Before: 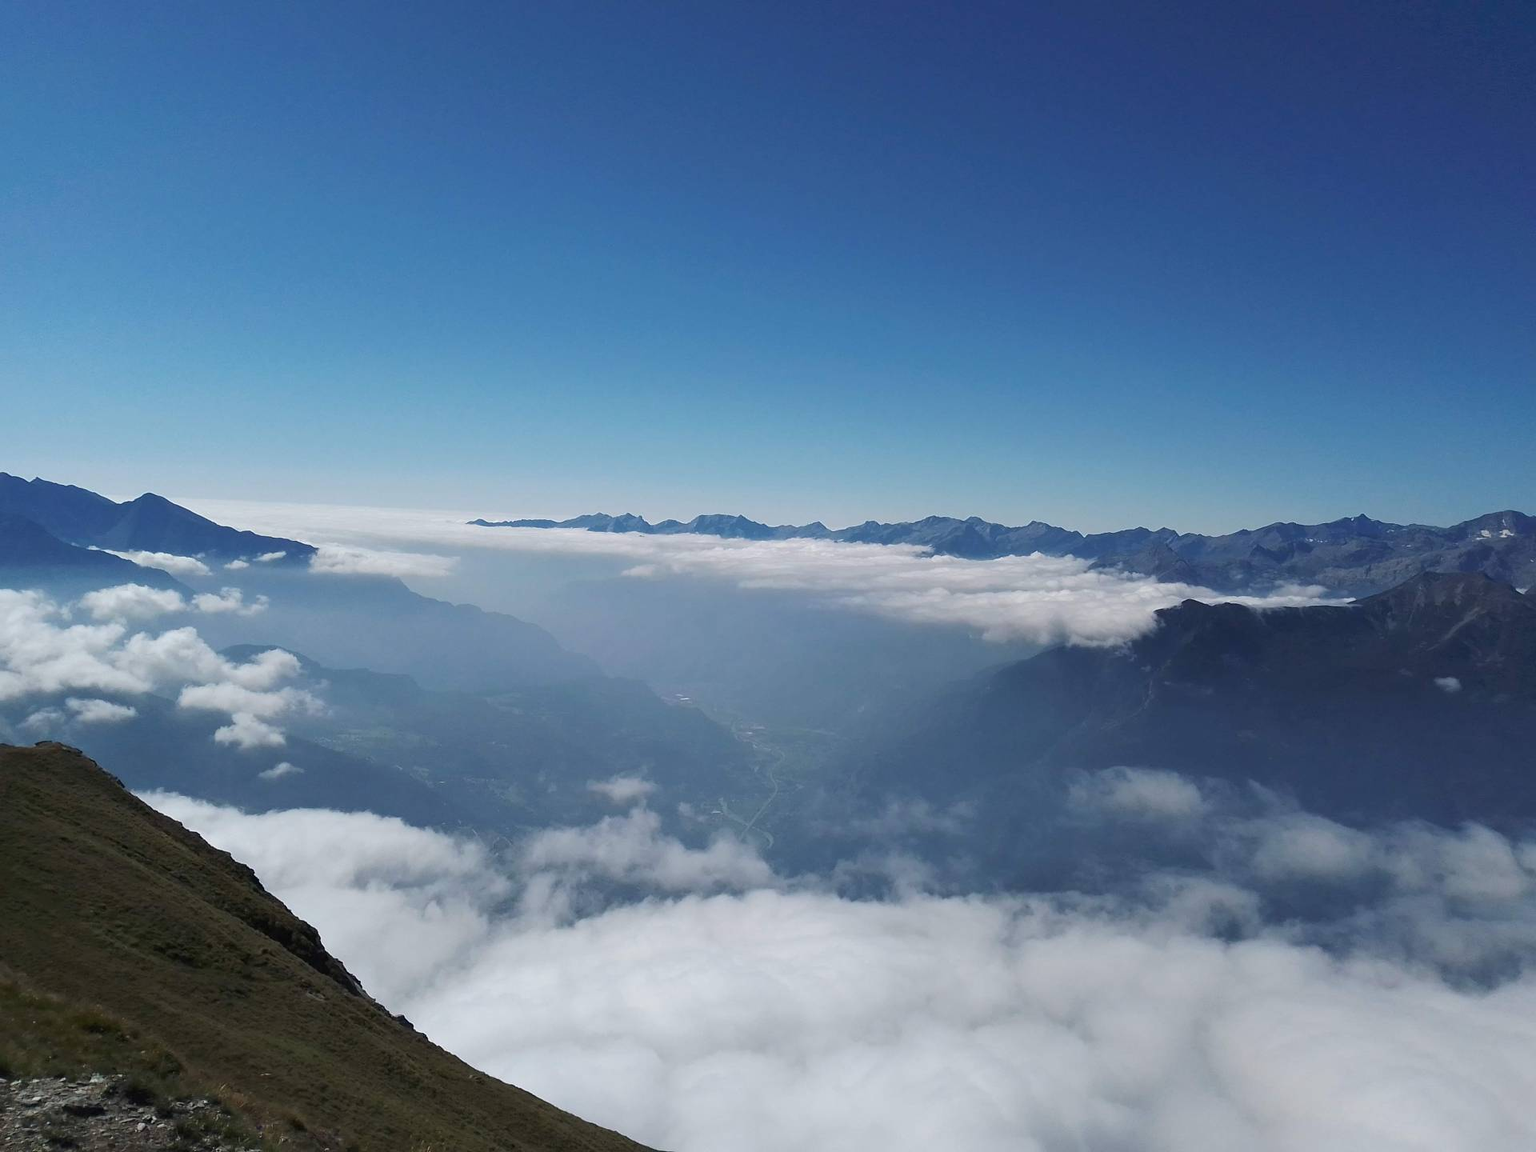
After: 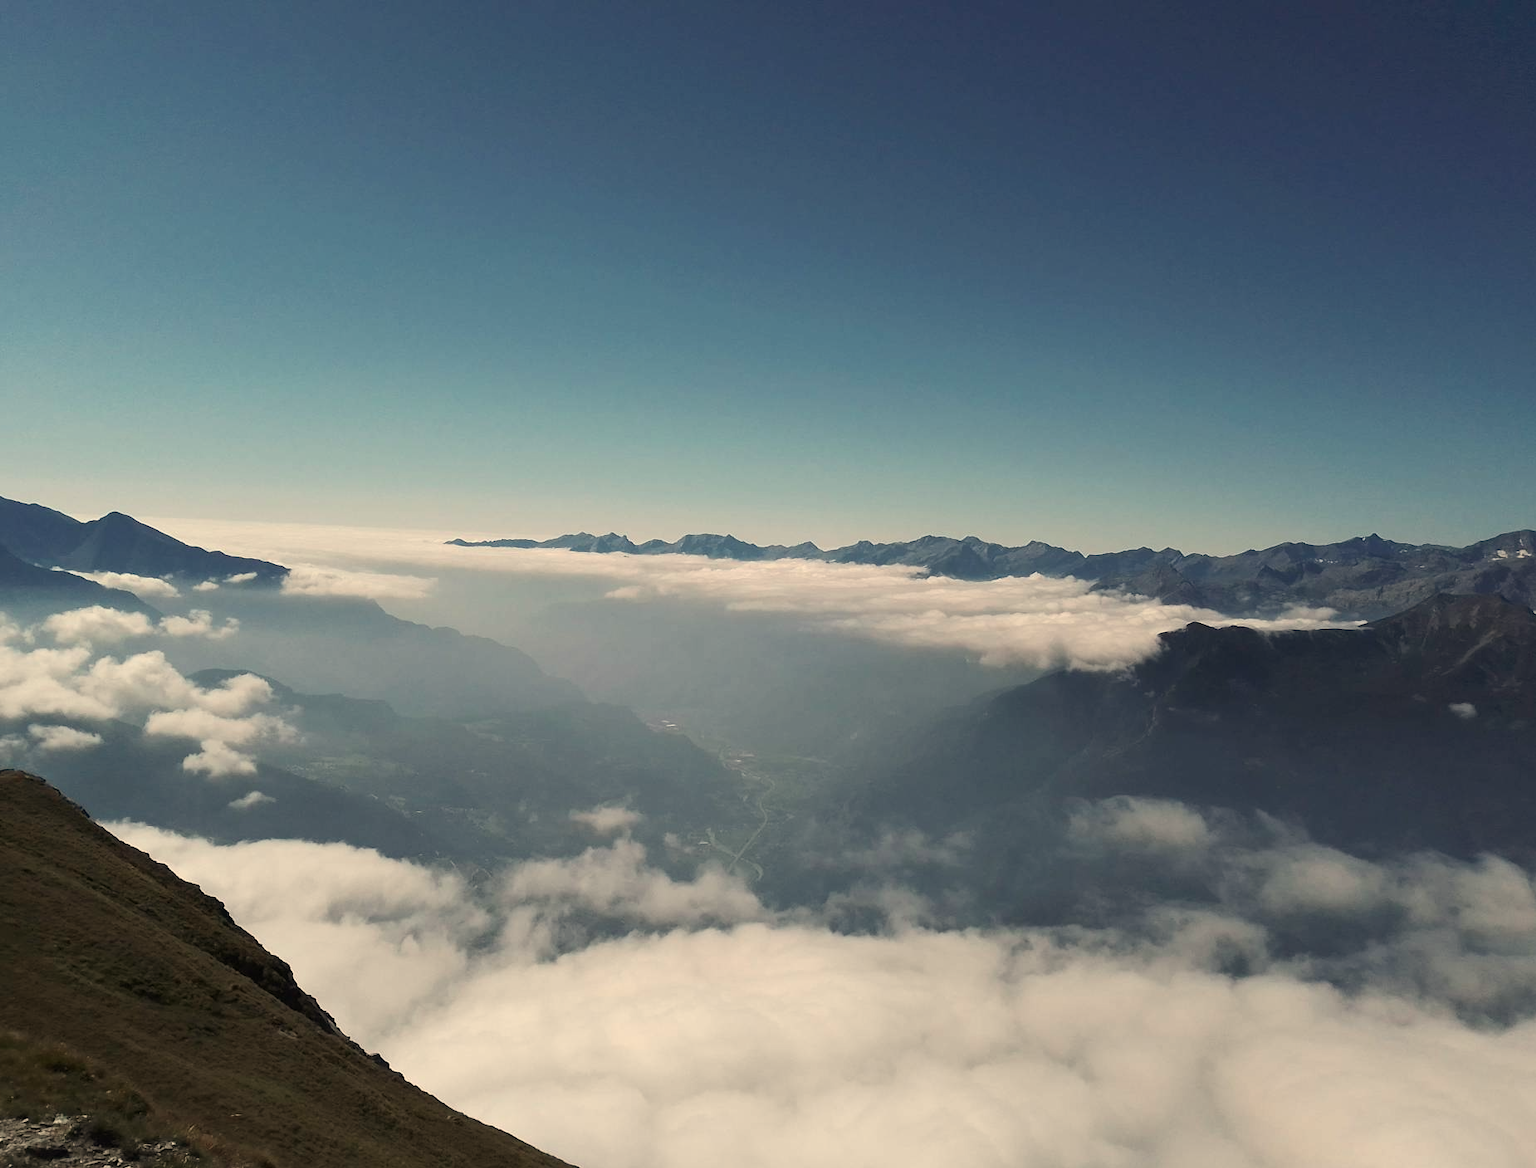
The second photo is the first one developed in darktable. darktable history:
contrast brightness saturation: contrast 0.11, saturation -0.17
white balance: red 1.138, green 0.996, blue 0.812
crop and rotate: left 2.536%, right 1.107%, bottom 2.246%
